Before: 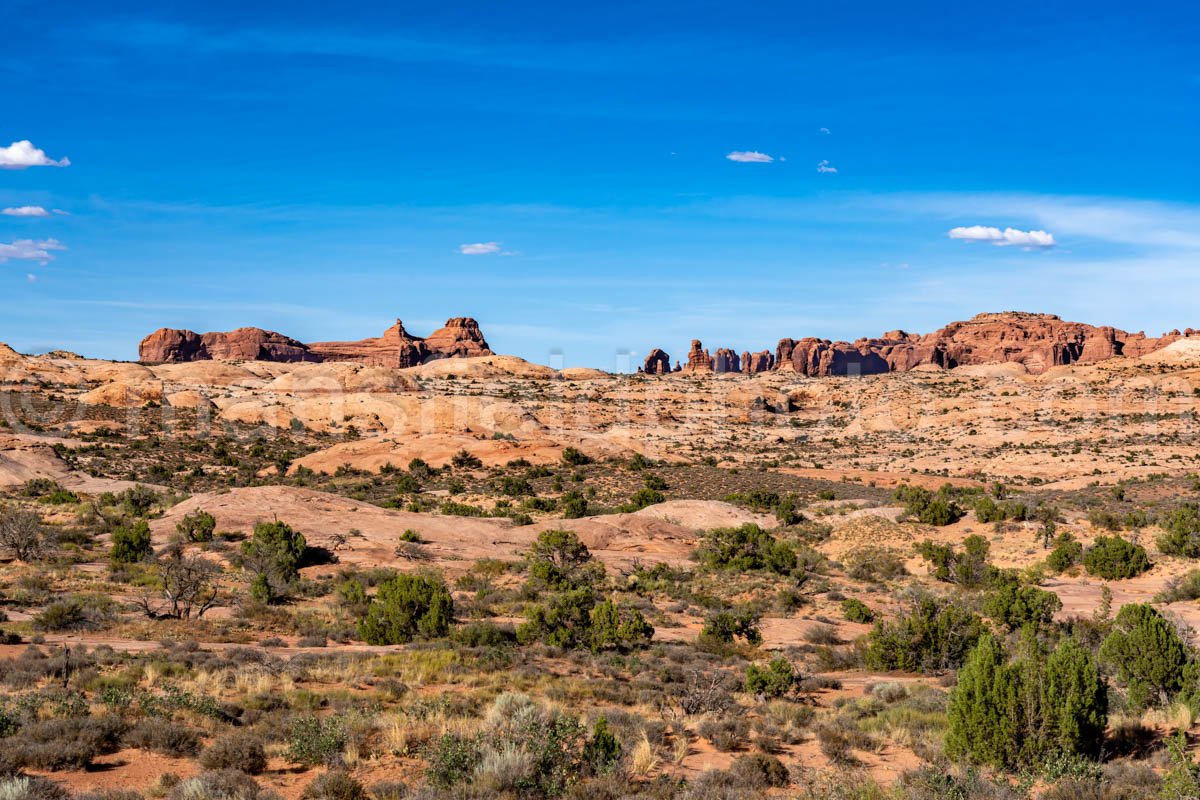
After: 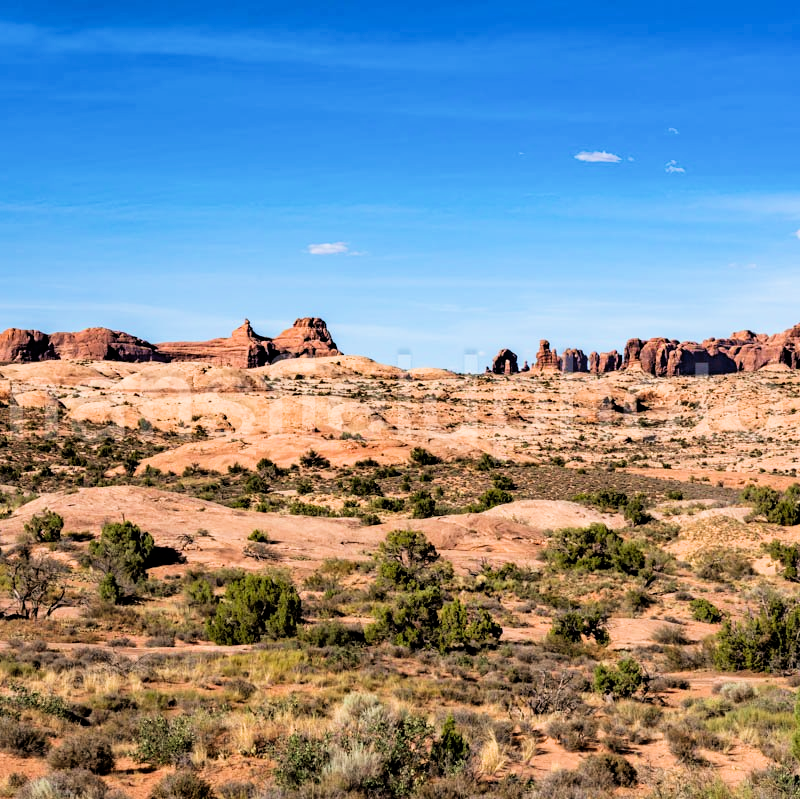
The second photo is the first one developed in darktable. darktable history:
velvia: strength 16.49%
crop and rotate: left 12.7%, right 20.553%
filmic rgb: black relative exposure -5.08 EV, white relative exposure 3.19 EV, hardness 3.47, contrast 1.19, highlights saturation mix -29.06%
exposure: exposure 0.407 EV, compensate highlight preservation false
